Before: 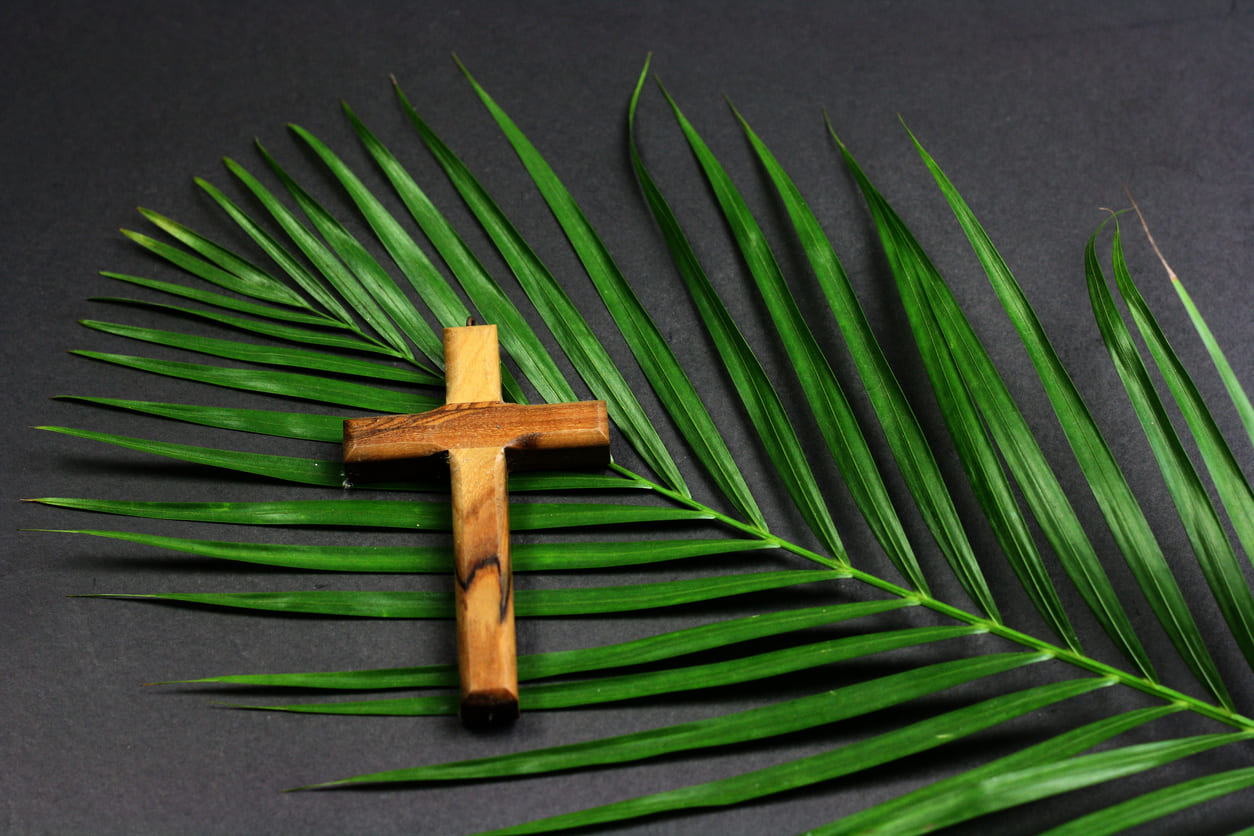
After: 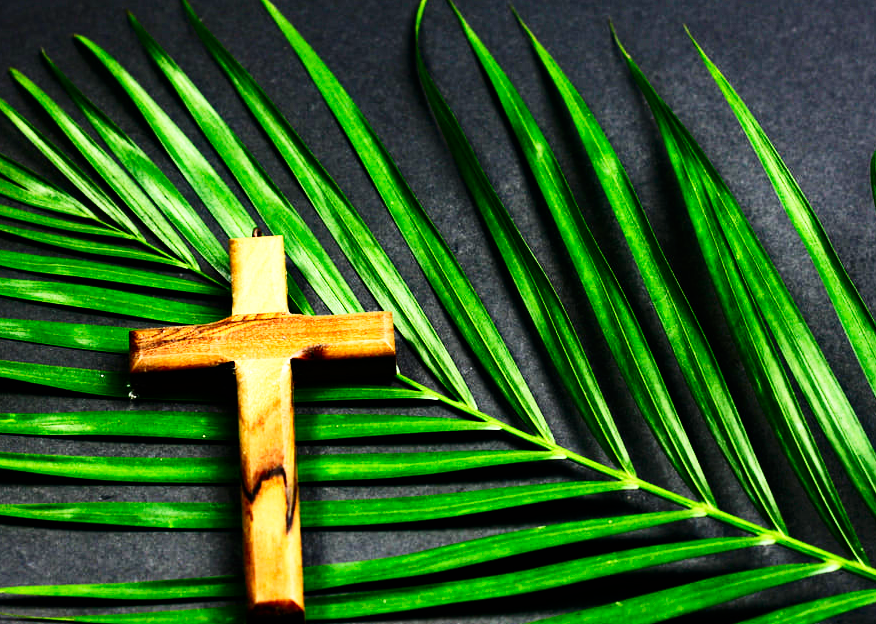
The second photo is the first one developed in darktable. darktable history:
haze removal: compatibility mode true, adaptive false
contrast brightness saturation: contrast 0.22
tone equalizer: edges refinement/feathering 500, mask exposure compensation -1.57 EV, preserve details no
base curve: curves: ch0 [(0, 0) (0.007, 0.004) (0.027, 0.03) (0.046, 0.07) (0.207, 0.54) (0.442, 0.872) (0.673, 0.972) (1, 1)], preserve colors none
crop and rotate: left 17.091%, top 10.711%, right 13.048%, bottom 14.558%
